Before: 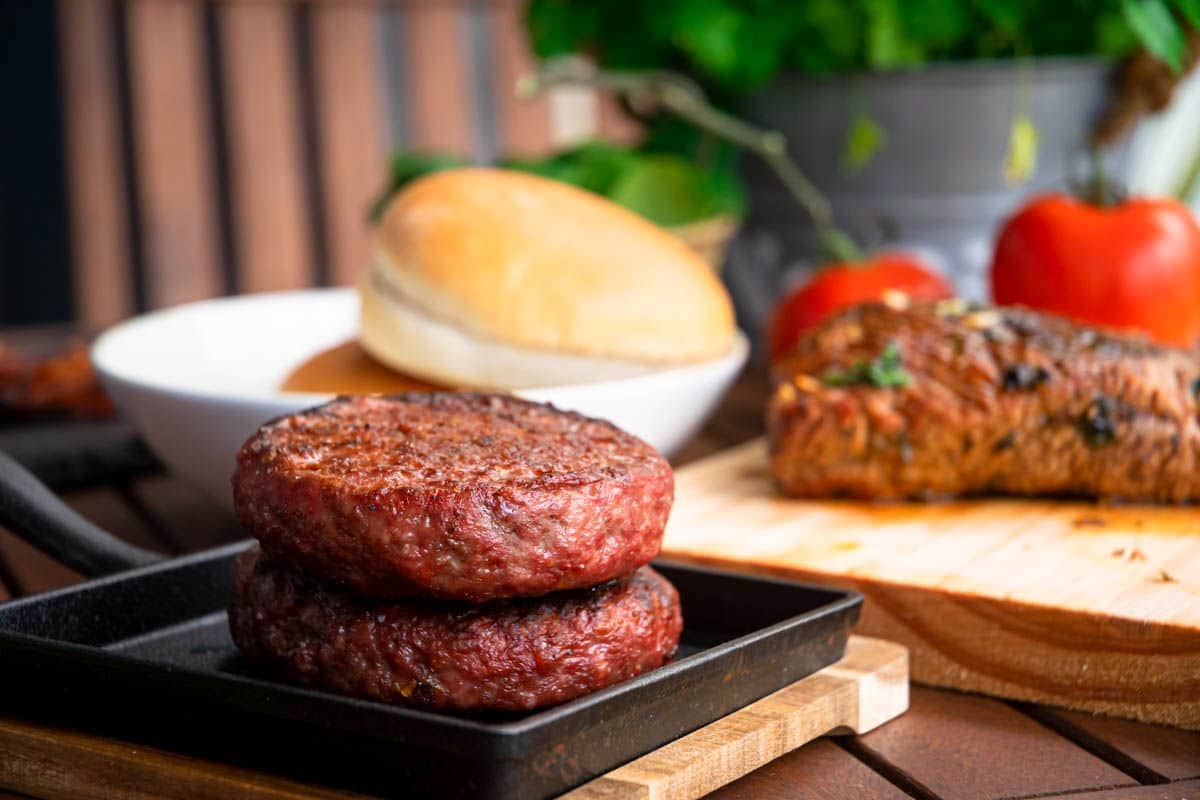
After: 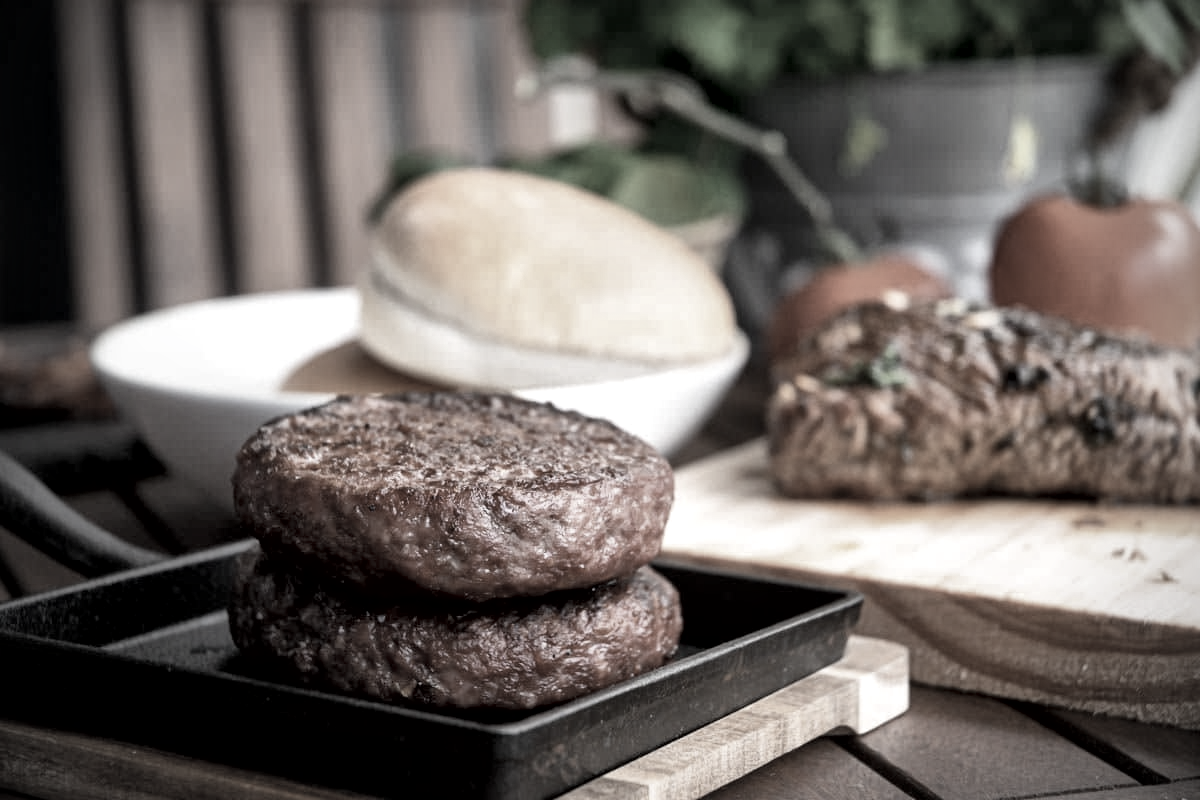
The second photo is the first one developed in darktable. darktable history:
local contrast: mode bilateral grid, contrast 19, coarseness 50, detail 162%, midtone range 0.2
vignetting: on, module defaults
color correction: highlights b* -0.014, saturation 0.192
